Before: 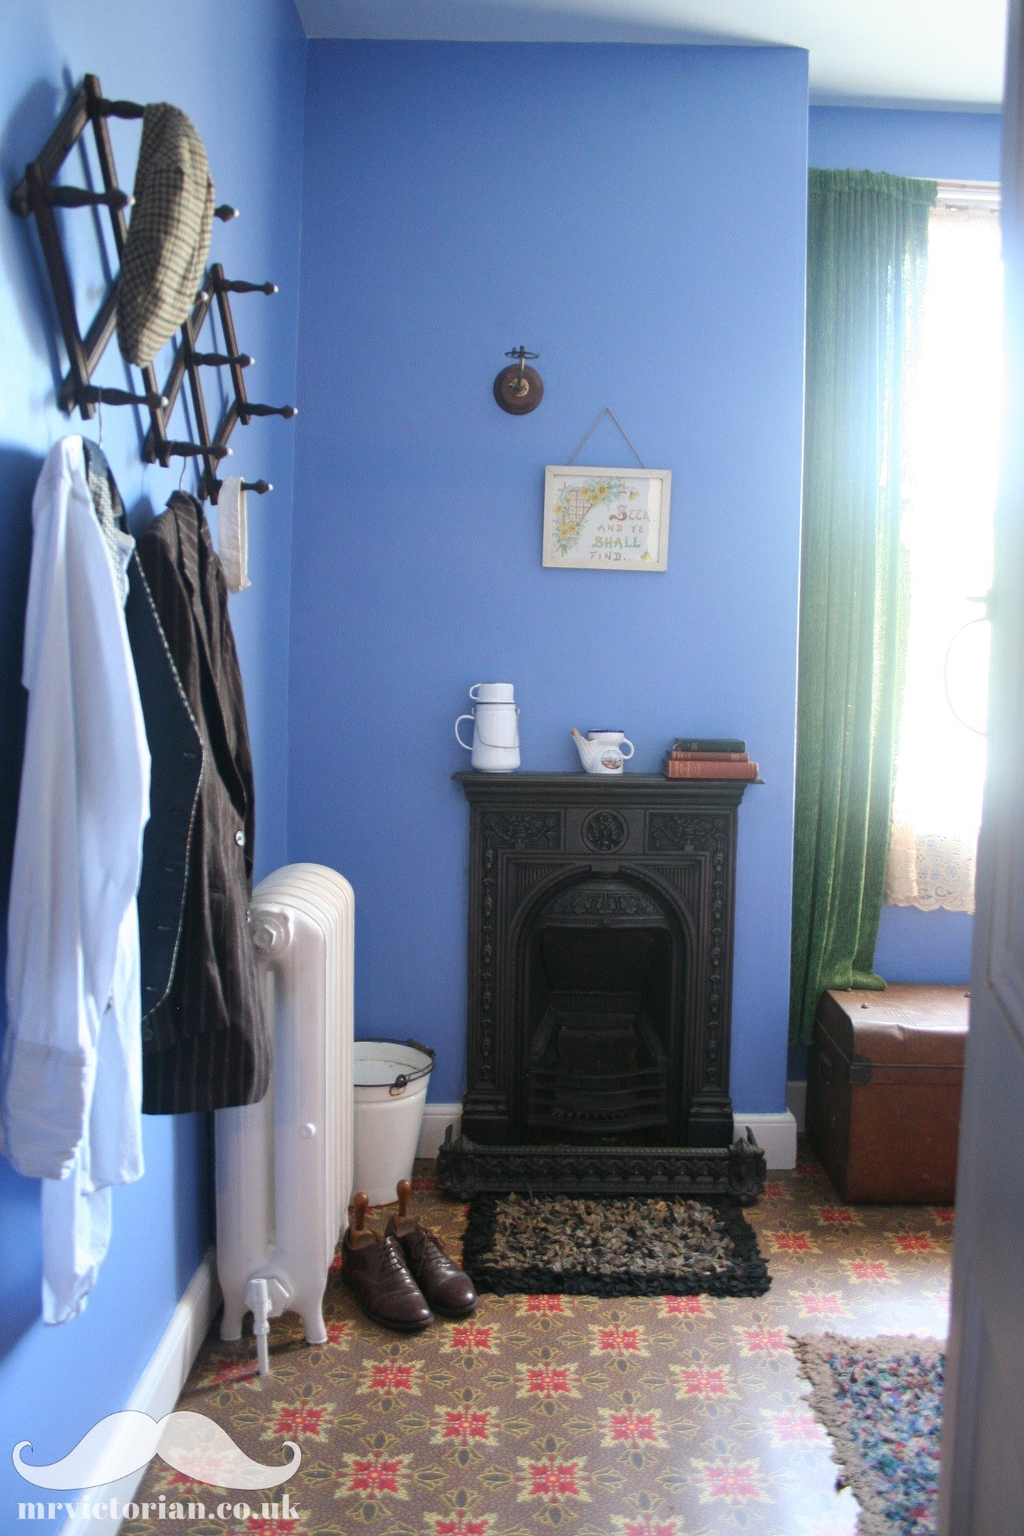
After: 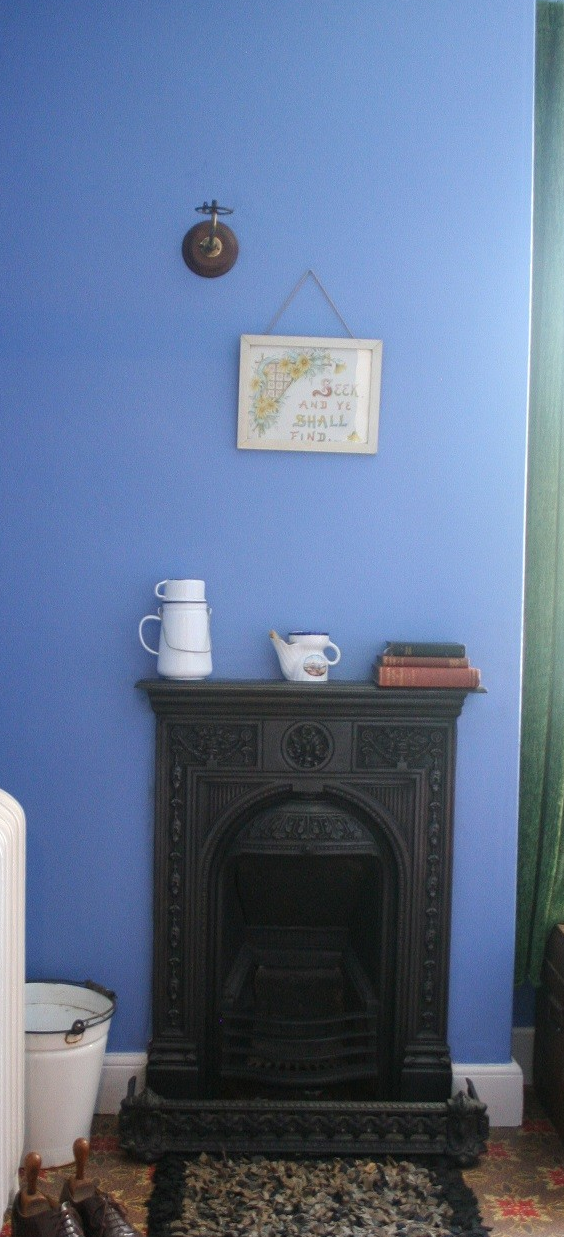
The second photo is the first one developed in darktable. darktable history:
crop: left 32.458%, top 10.961%, right 18.576%, bottom 17.421%
